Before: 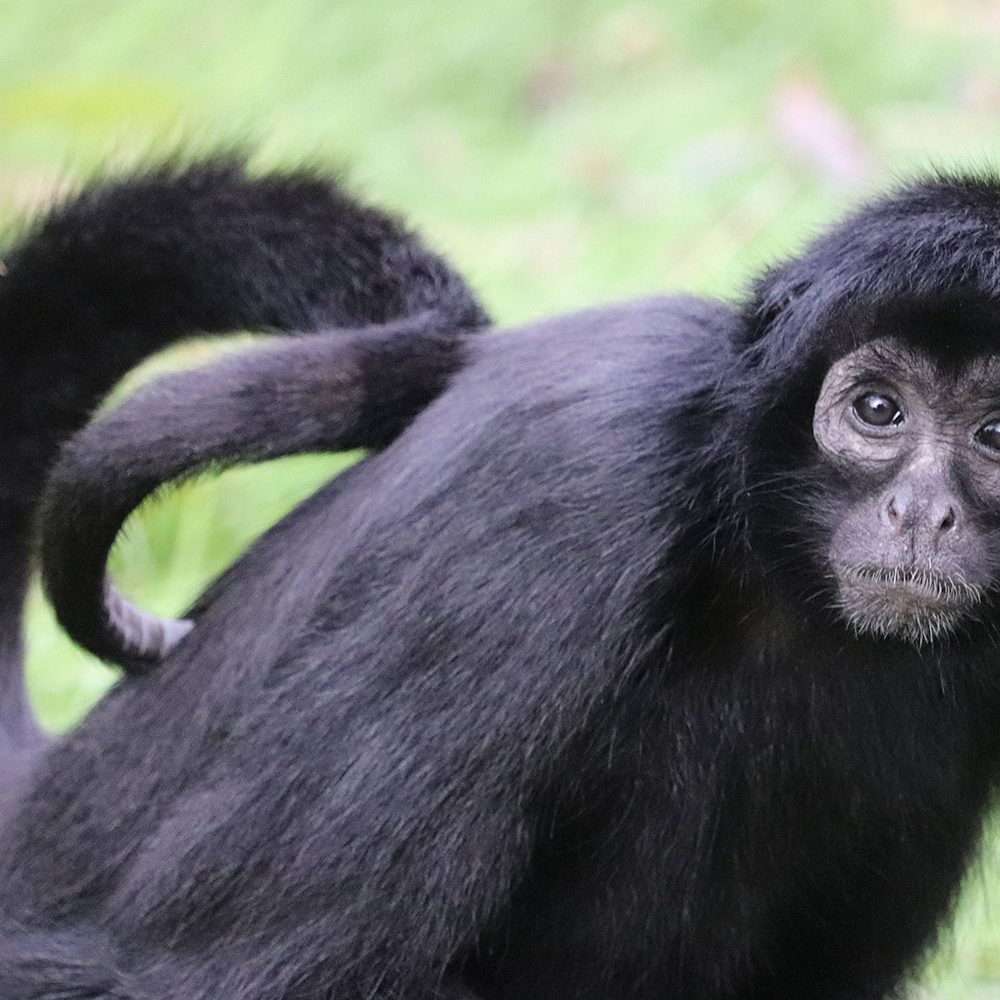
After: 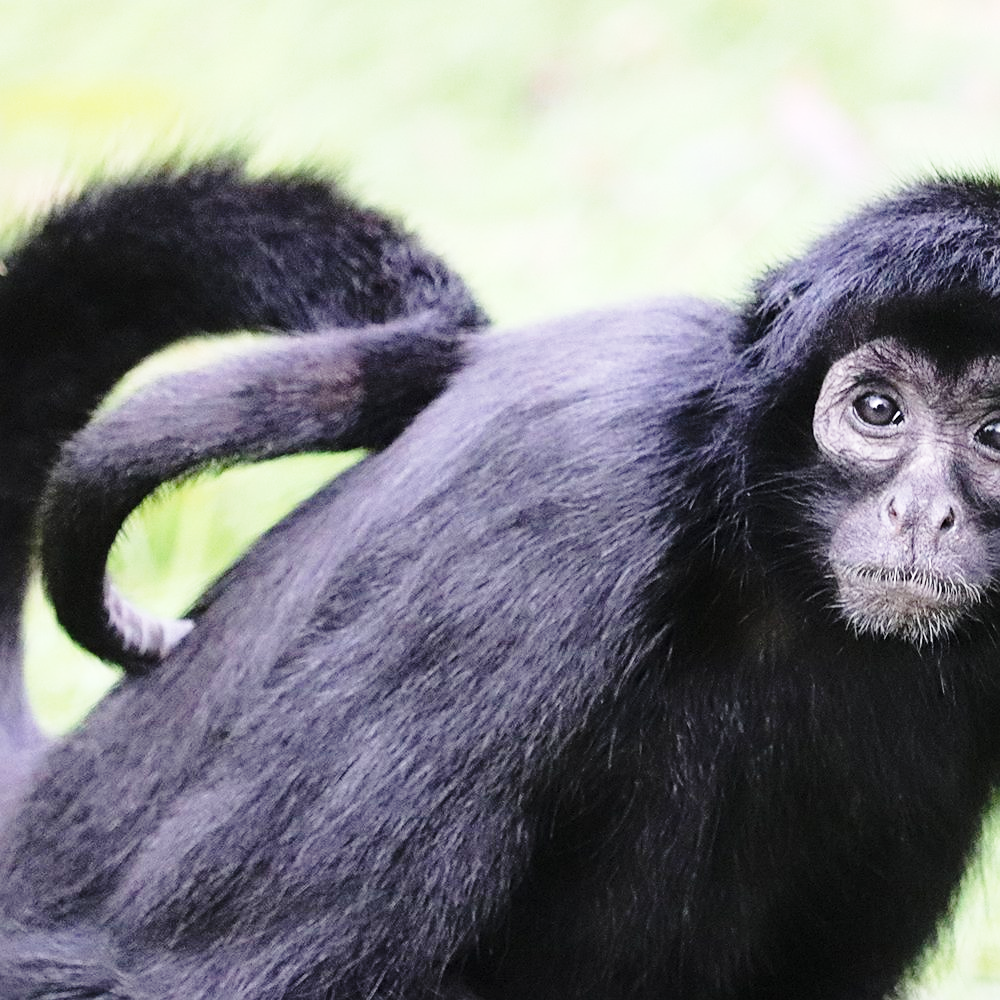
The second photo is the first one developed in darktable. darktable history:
sharpen: amount 0.212
base curve: curves: ch0 [(0, 0) (0.028, 0.03) (0.121, 0.232) (0.46, 0.748) (0.859, 0.968) (1, 1)], preserve colors none
